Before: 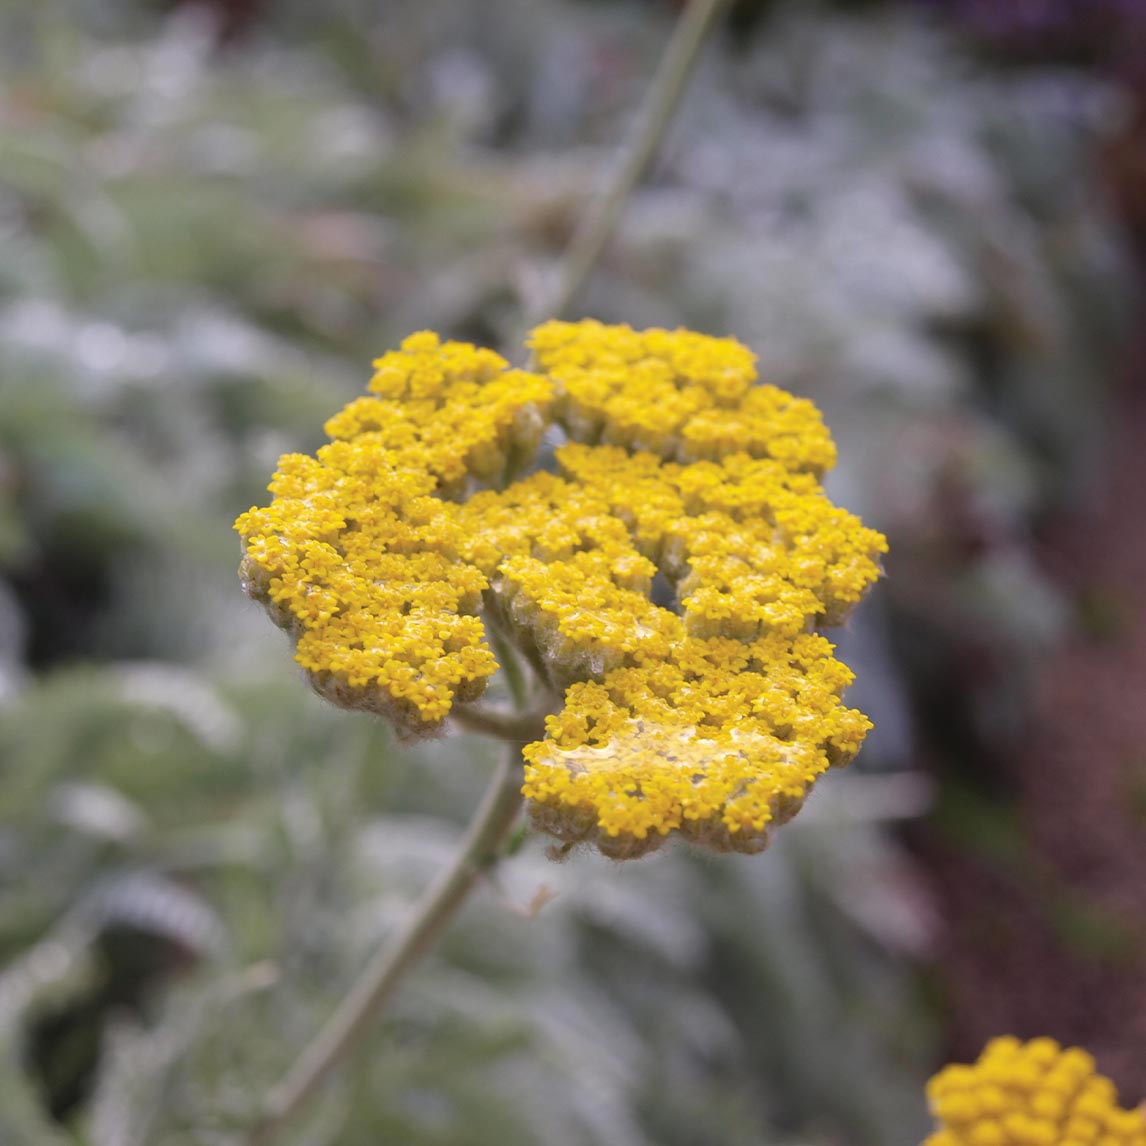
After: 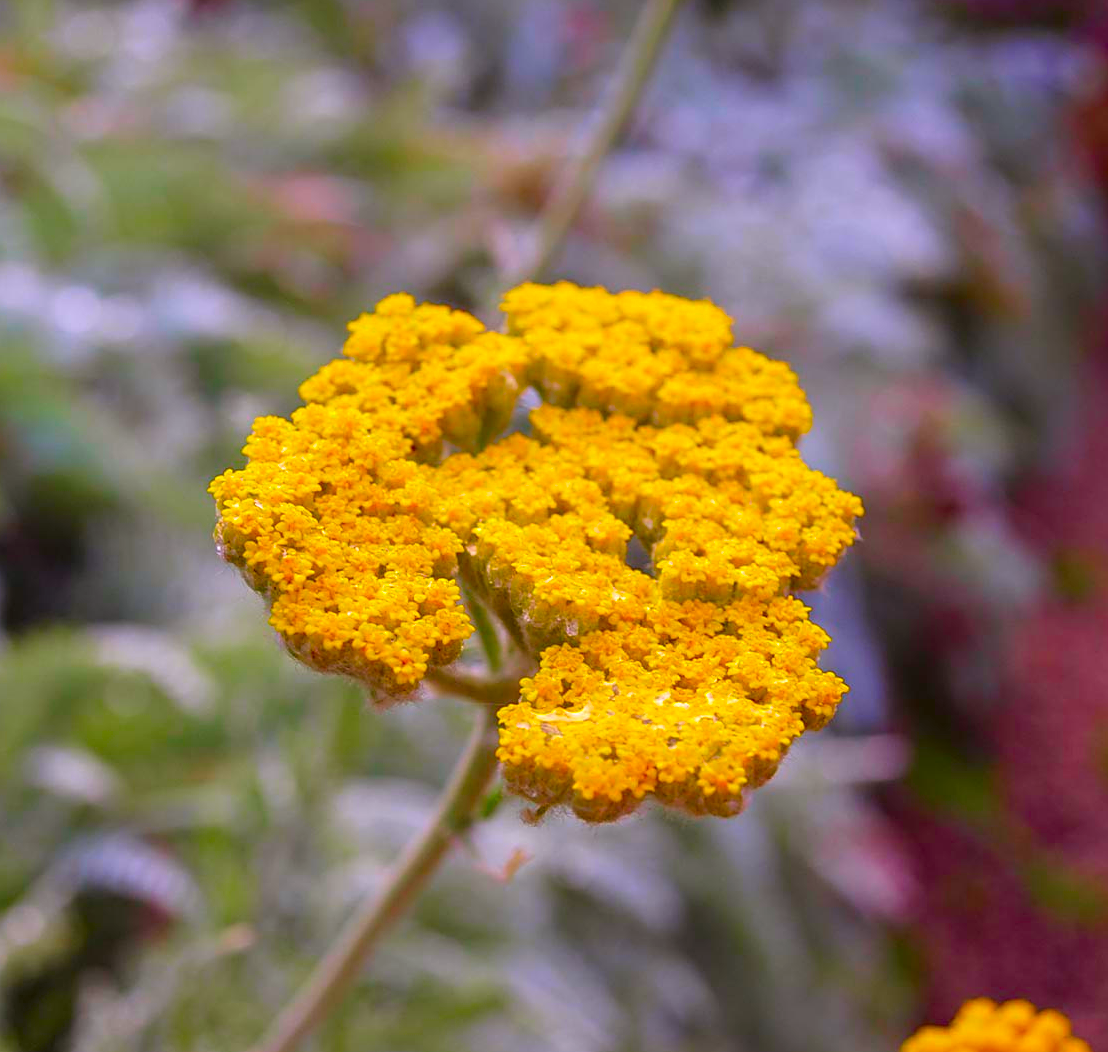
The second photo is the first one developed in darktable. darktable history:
local contrast: on, module defaults
color balance rgb: shadows lift › chroma 1.009%, shadows lift › hue 30.53°, perceptual saturation grading › global saturation 4.999%, contrast -9.37%
crop: left 2.193%, top 3.266%, right 1.097%, bottom 4.924%
sharpen: on, module defaults
color correction: highlights a* 1.69, highlights b* -1.76, saturation 2.45
